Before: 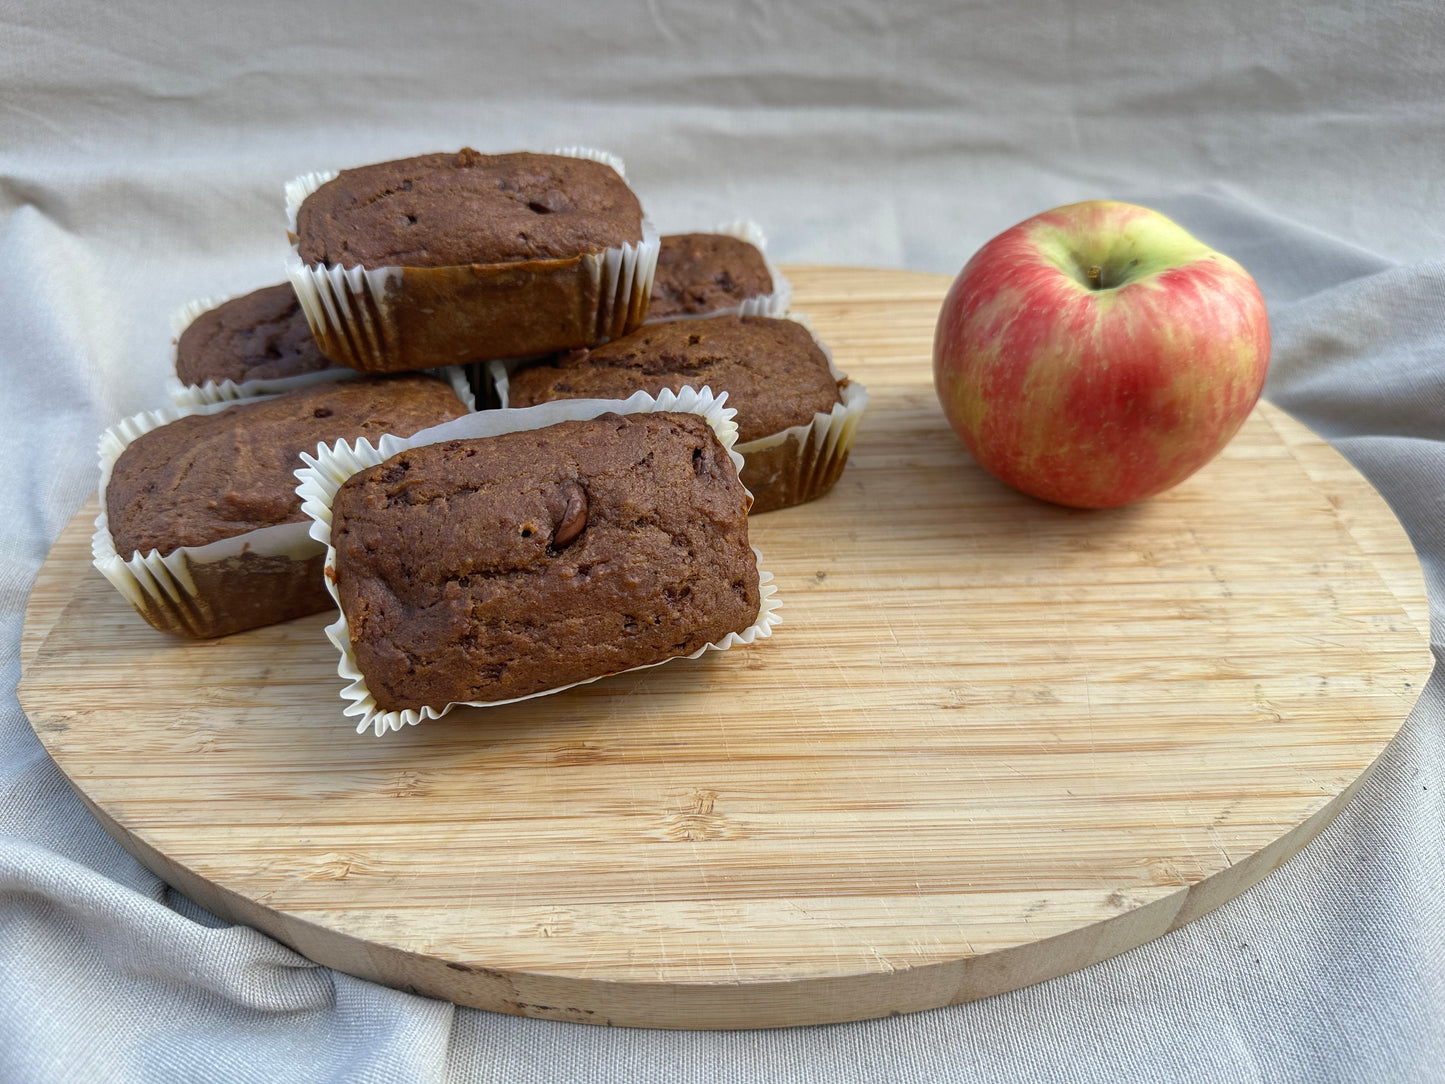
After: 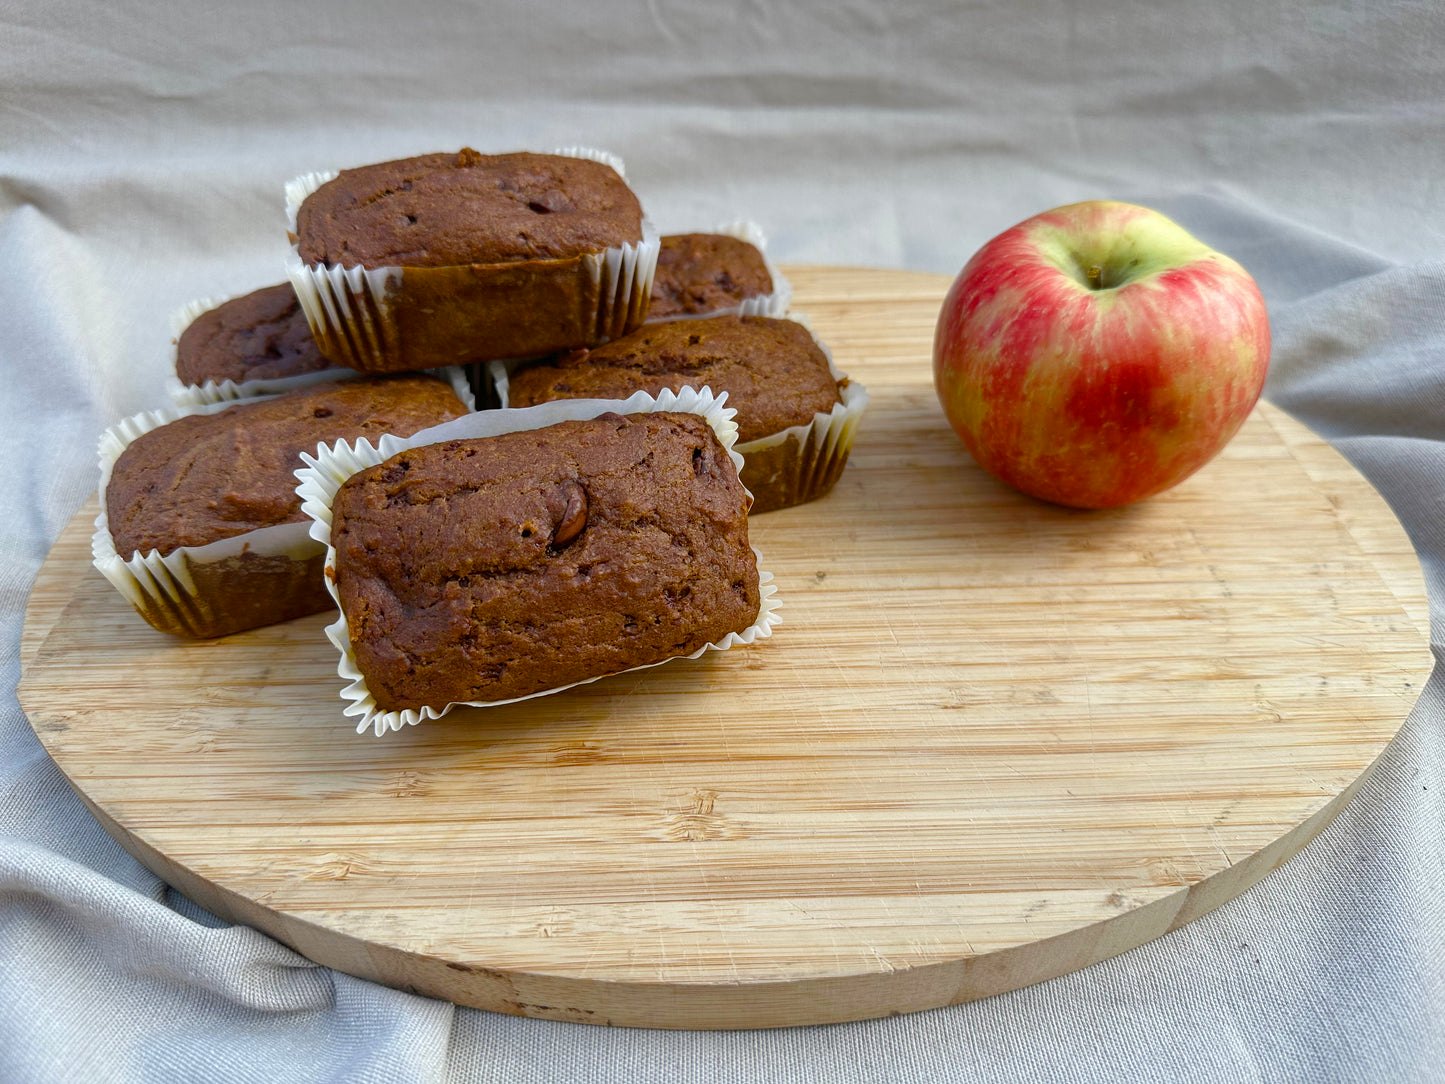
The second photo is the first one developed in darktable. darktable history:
color balance rgb "basic colorfulness: vibrant colors": perceptual saturation grading › global saturation 20%, perceptual saturation grading › highlights -25%, perceptual saturation grading › shadows 50%
